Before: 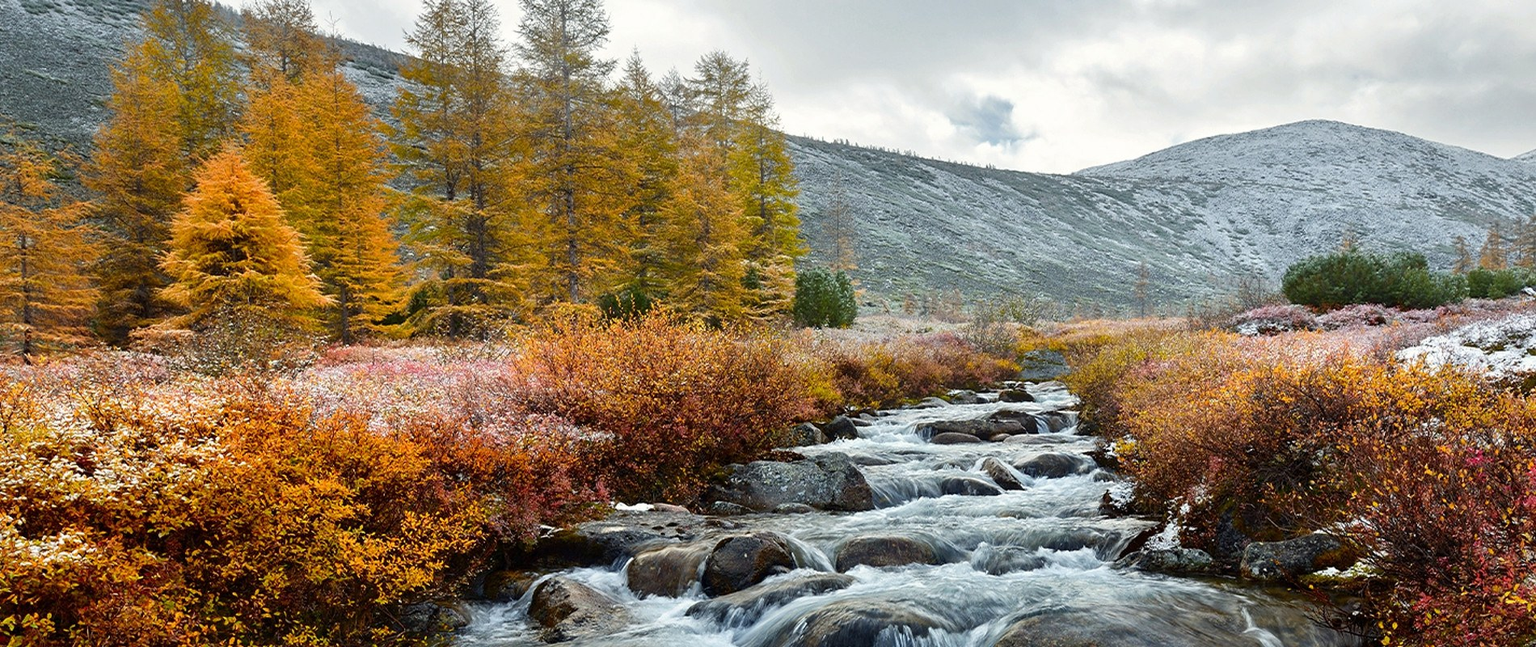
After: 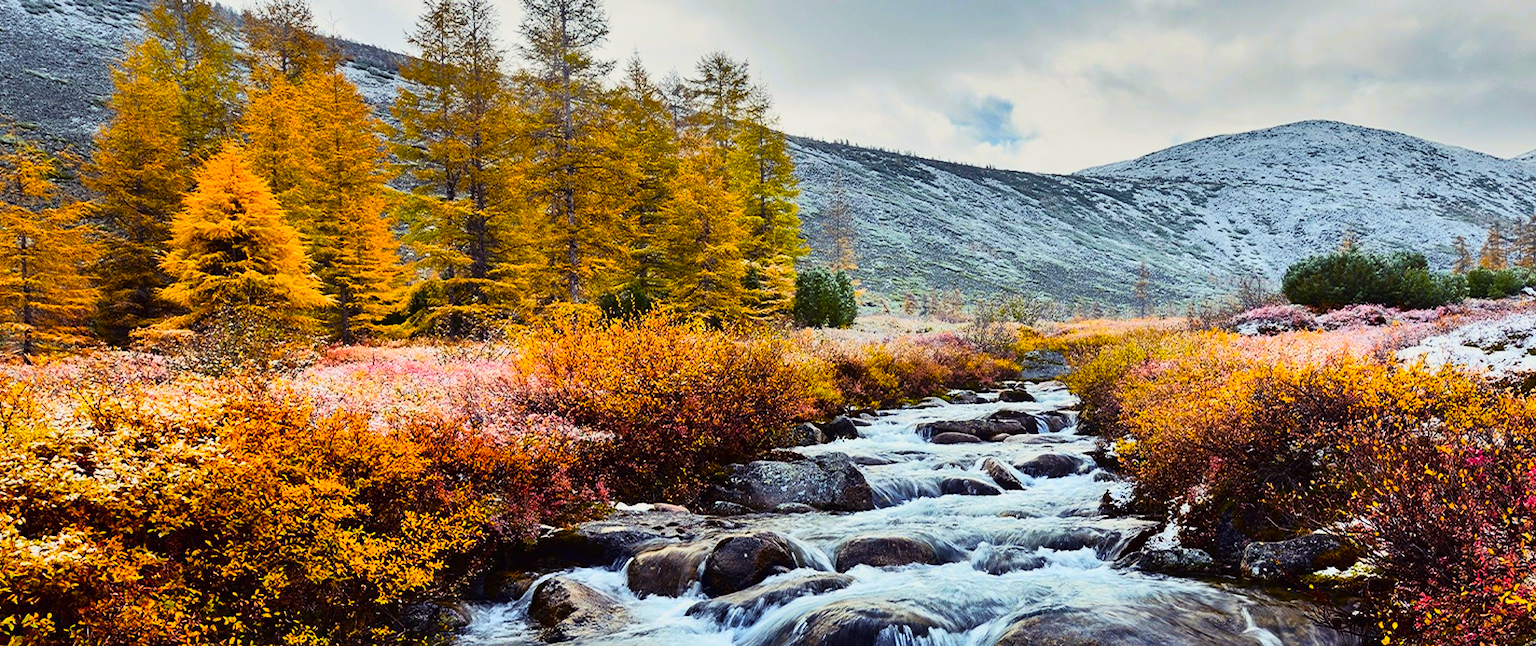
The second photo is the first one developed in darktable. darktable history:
contrast brightness saturation: contrast 0.102, brightness 0.025, saturation 0.092
shadows and highlights: radius 102.64, shadows 50.55, highlights -65.98, soften with gaussian
tone curve: curves: ch0 [(0, 0.008) (0.081, 0.044) (0.177, 0.123) (0.283, 0.253) (0.427, 0.441) (0.495, 0.524) (0.661, 0.756) (0.796, 0.859) (1, 0.951)]; ch1 [(0, 0) (0.161, 0.092) (0.35, 0.33) (0.392, 0.392) (0.427, 0.426) (0.479, 0.472) (0.505, 0.5) (0.521, 0.519) (0.567, 0.556) (0.583, 0.588) (0.625, 0.627) (0.678, 0.733) (1, 1)]; ch2 [(0, 0) (0.346, 0.362) (0.404, 0.427) (0.502, 0.499) (0.523, 0.522) (0.544, 0.561) (0.58, 0.59) (0.629, 0.642) (0.717, 0.678) (1, 1)], color space Lab, linked channels, preserve colors none
color balance rgb: shadows lift › luminance -21.257%, shadows lift › chroma 9.329%, shadows lift › hue 283.3°, perceptual saturation grading › global saturation 29.377%, global vibrance 19.769%
